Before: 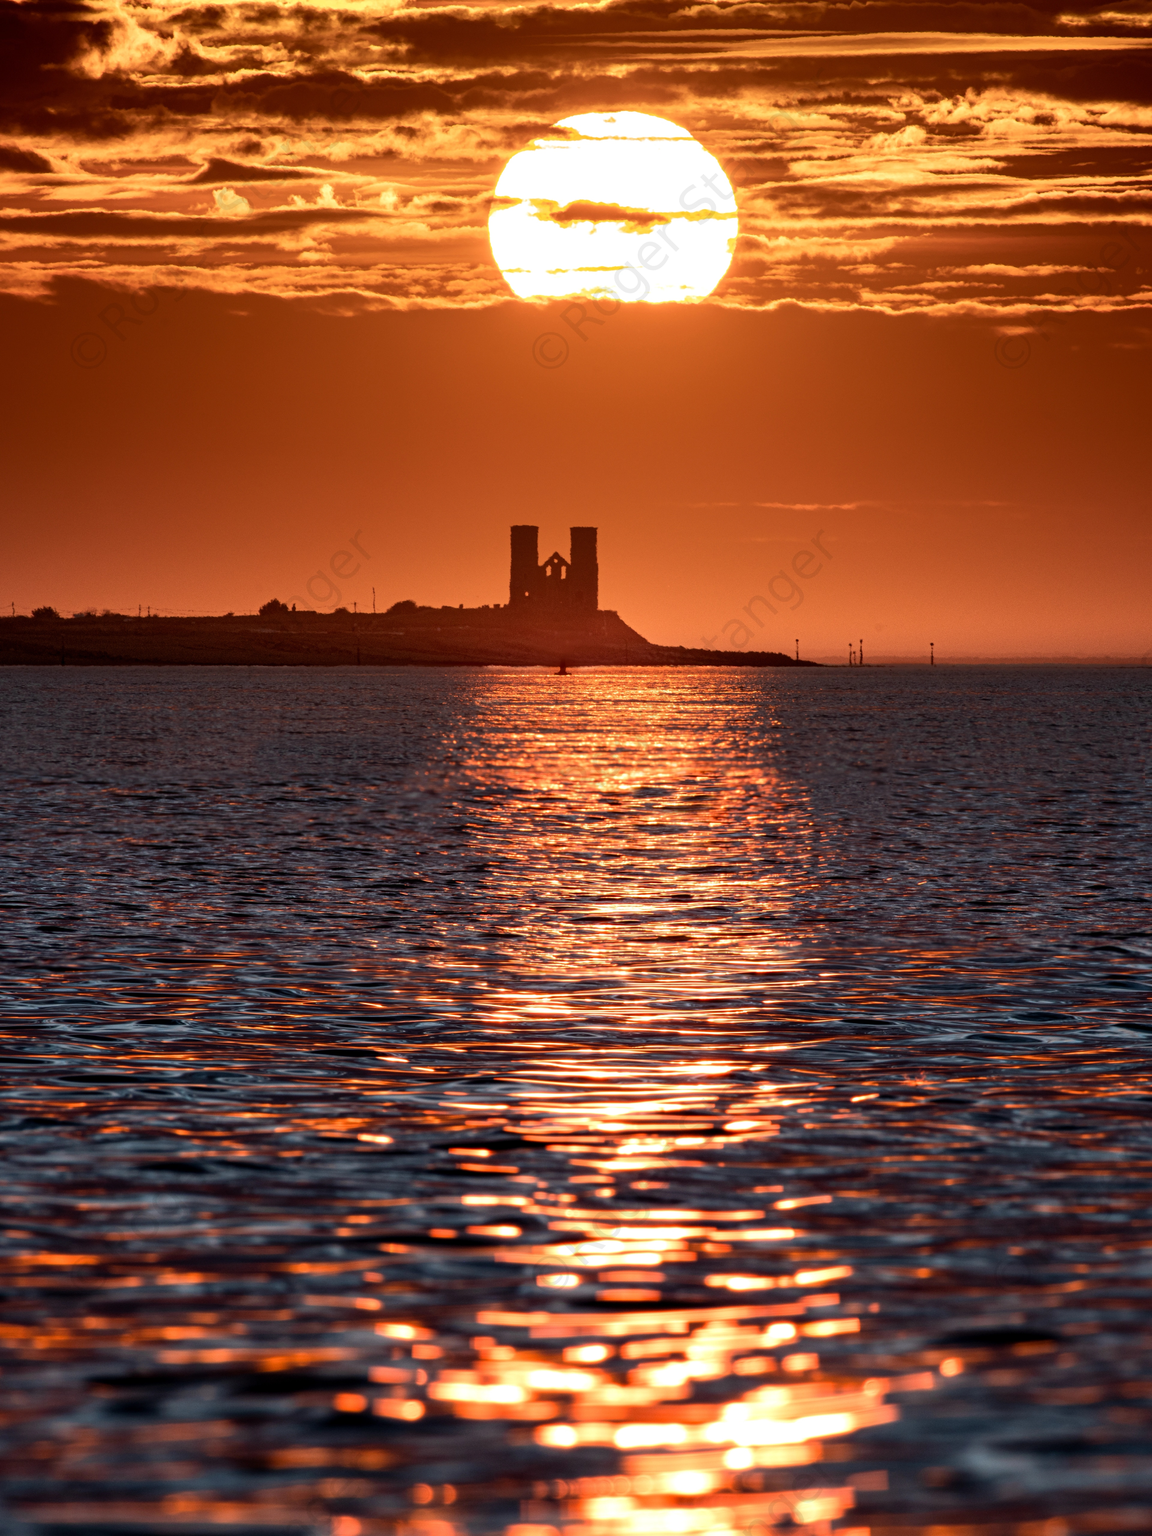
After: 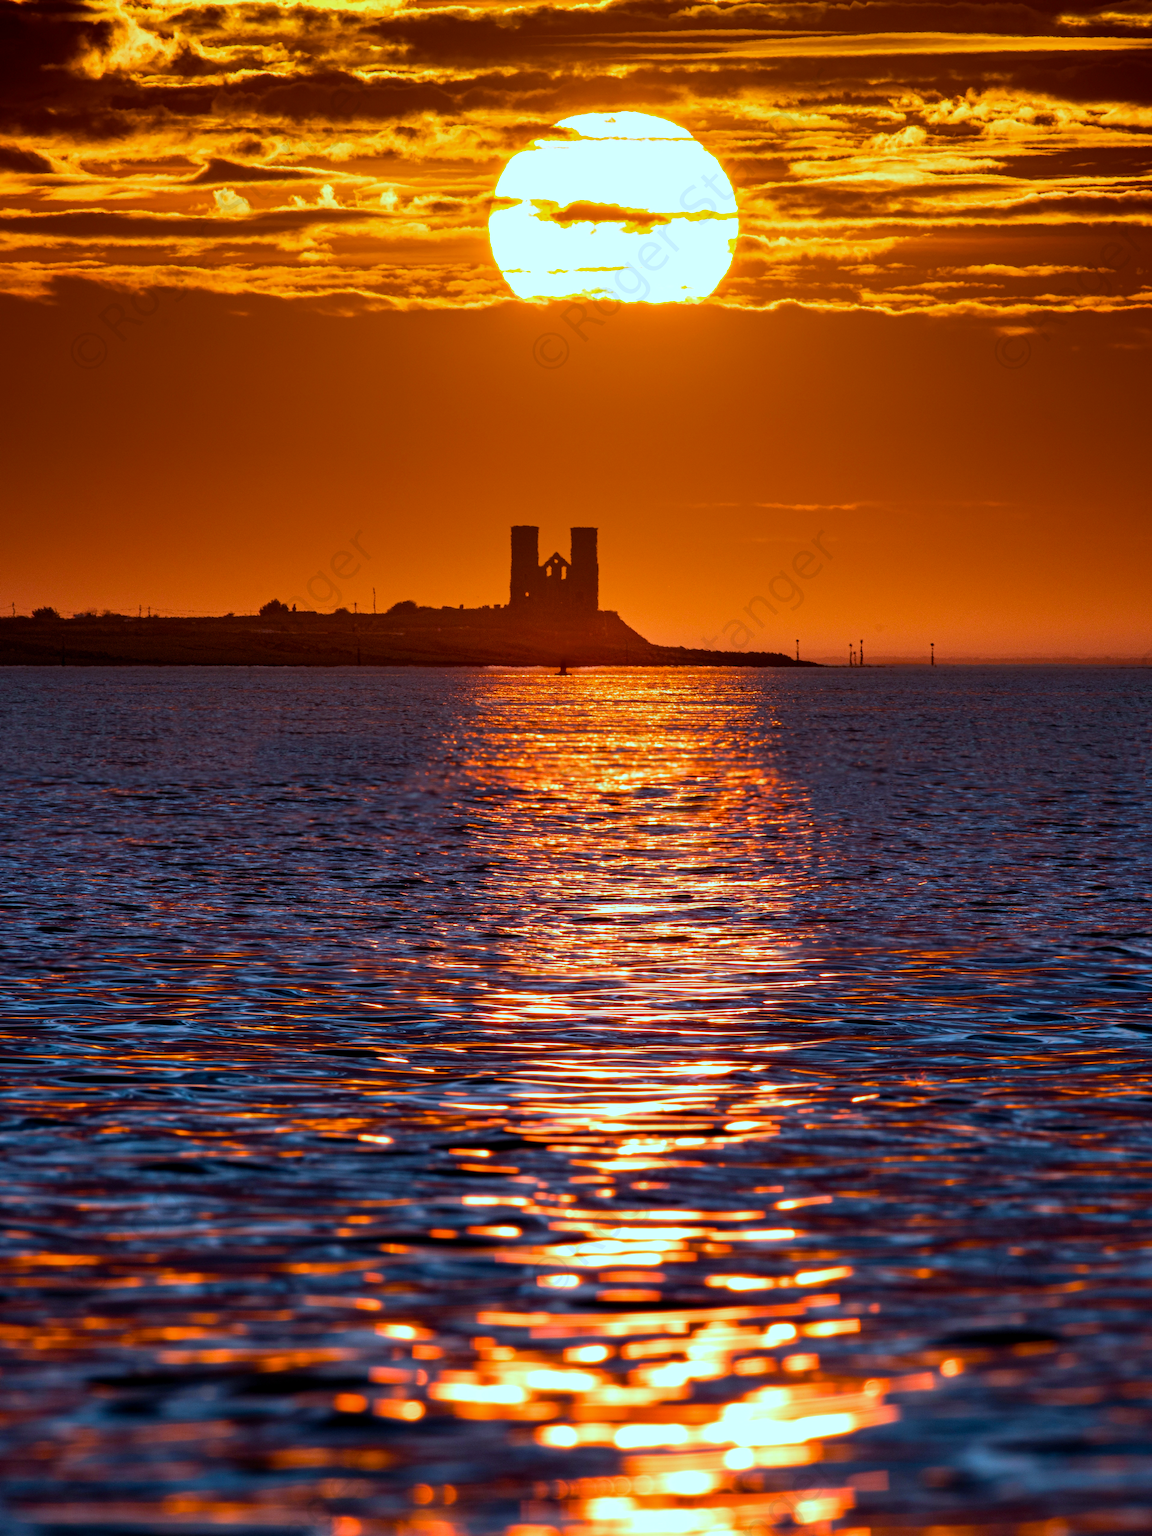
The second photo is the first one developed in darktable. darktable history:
color balance rgb: linear chroma grading › global chroma 15%, perceptual saturation grading › global saturation 30%
color calibration: illuminant custom, x 0.368, y 0.373, temperature 4330.32 K
white balance: red 0.954, blue 1.079
